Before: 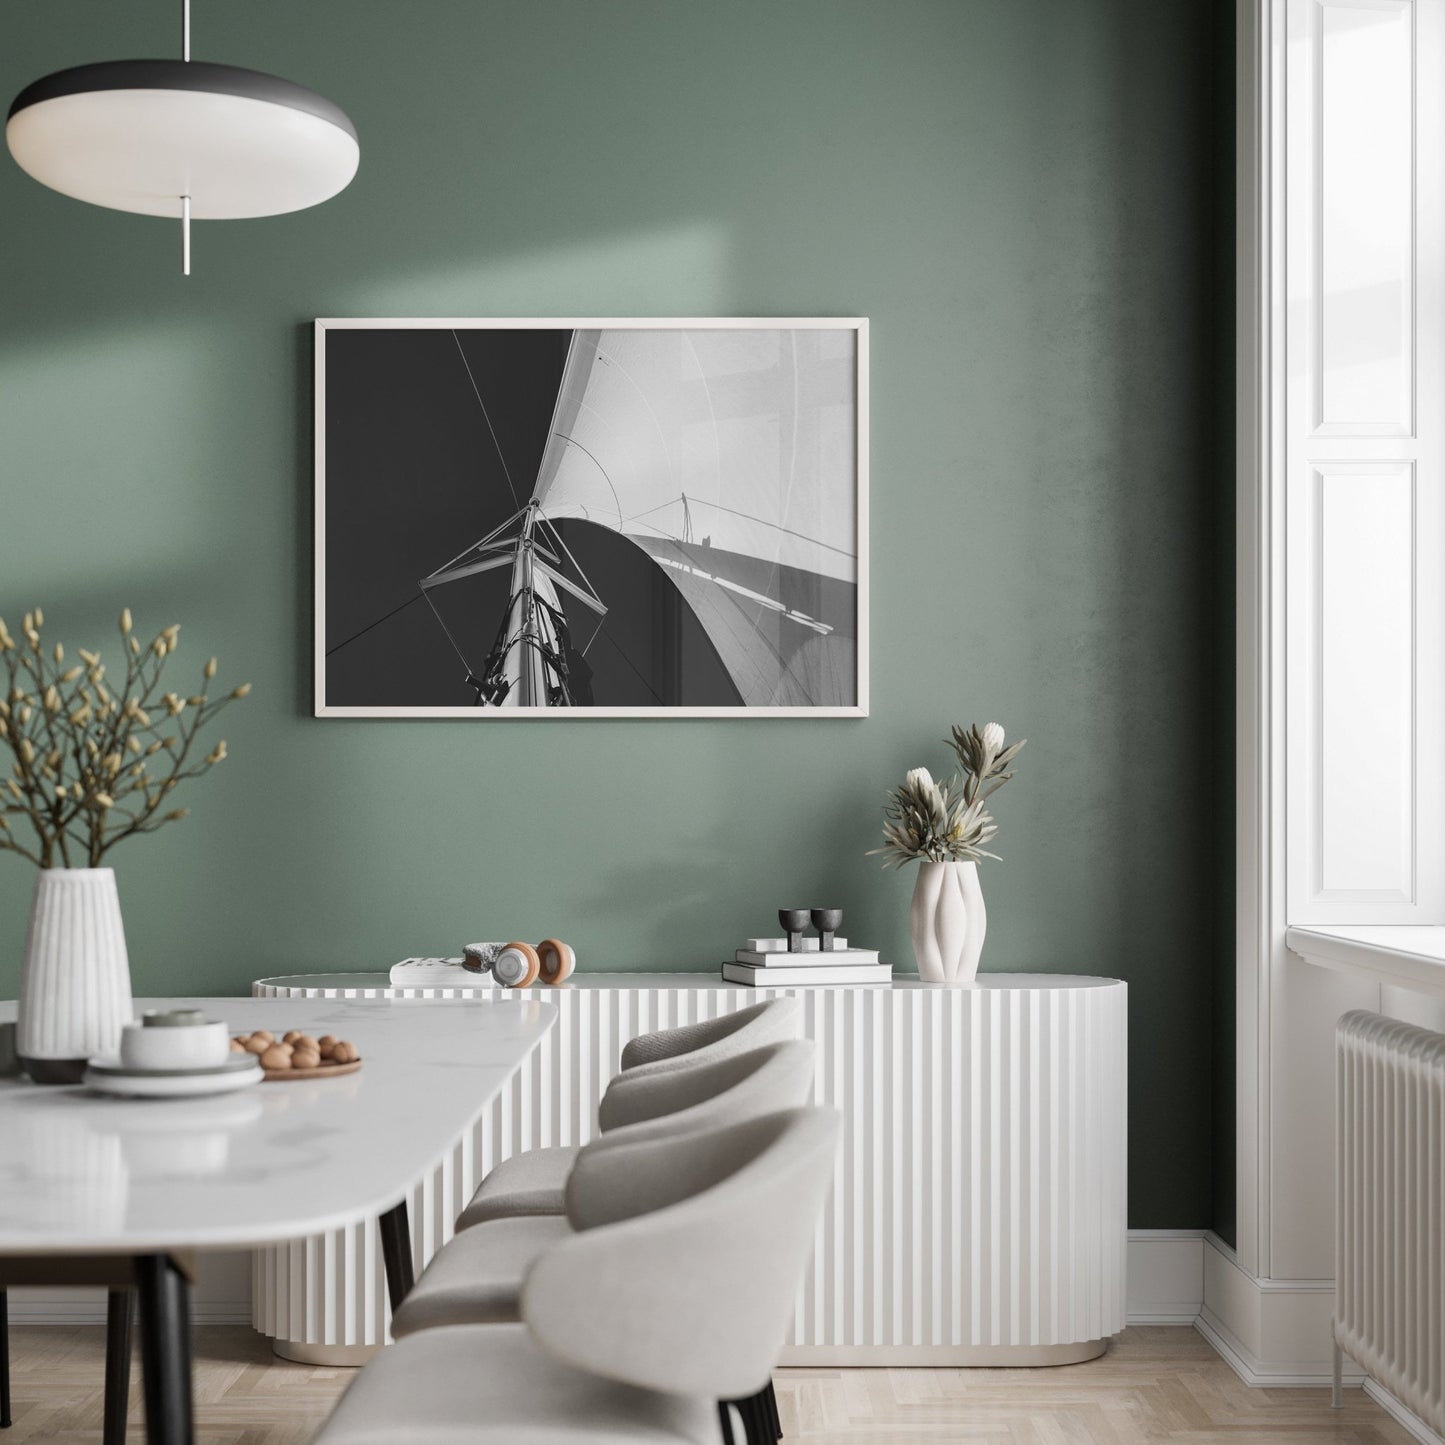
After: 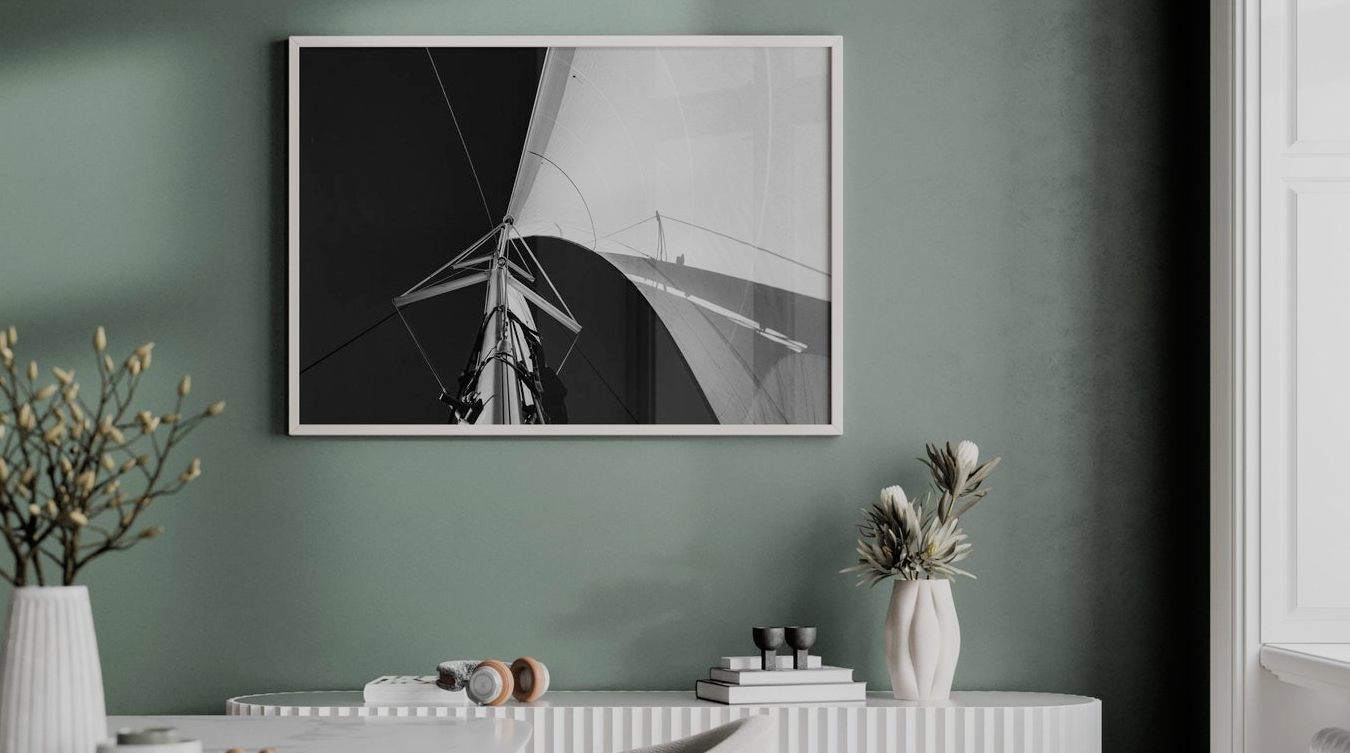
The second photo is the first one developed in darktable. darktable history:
exposure: exposure -0.208 EV, compensate highlight preservation false
filmic rgb: black relative exposure -8.03 EV, white relative exposure 4.02 EV, hardness 4.1, latitude 49.27%, contrast 1.101
crop: left 1.843%, top 19.551%, right 4.711%, bottom 28.295%
local contrast: mode bilateral grid, contrast 100, coarseness 99, detail 94%, midtone range 0.2
